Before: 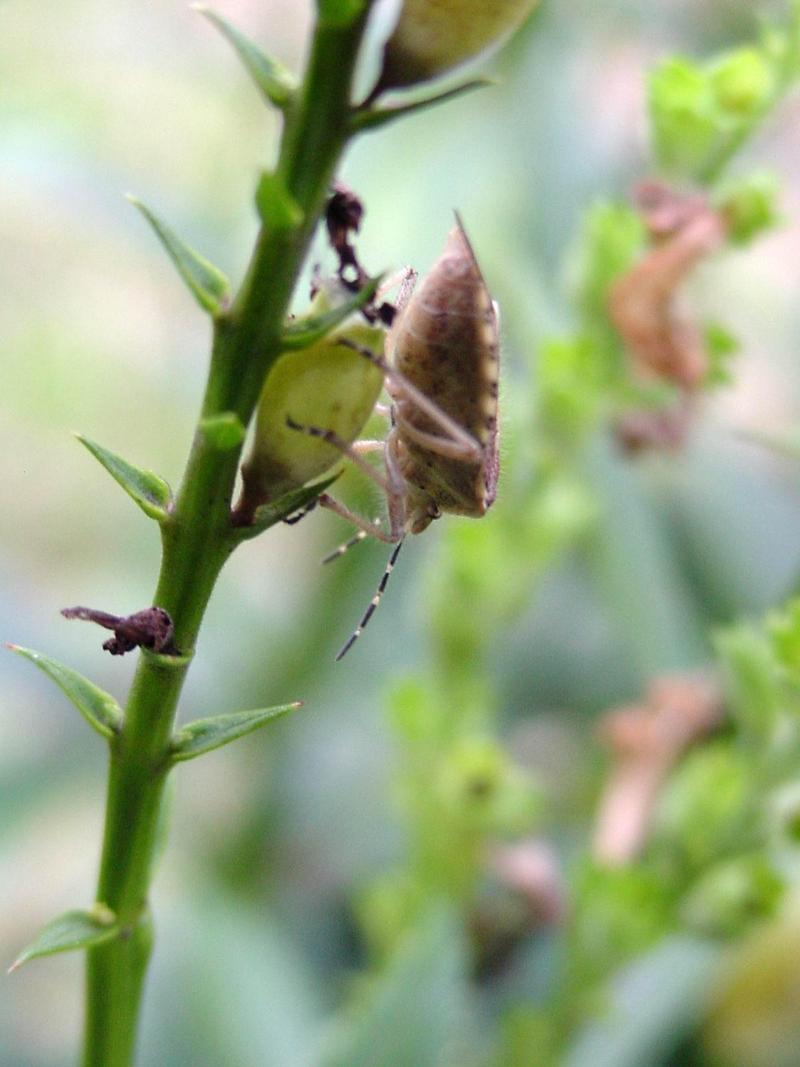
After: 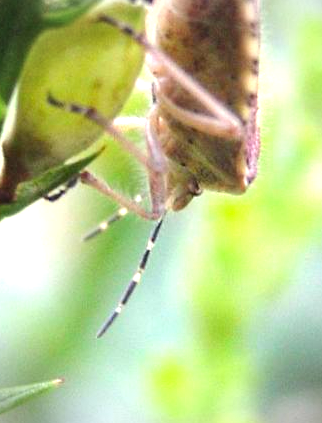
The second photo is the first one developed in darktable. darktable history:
exposure: black level correction 0, exposure 1.199 EV, compensate highlight preservation false
contrast brightness saturation: contrast 0.027, brightness 0.058, saturation 0.123
vignetting: on, module defaults
crop: left 29.89%, top 30.356%, right 29.832%, bottom 29.951%
